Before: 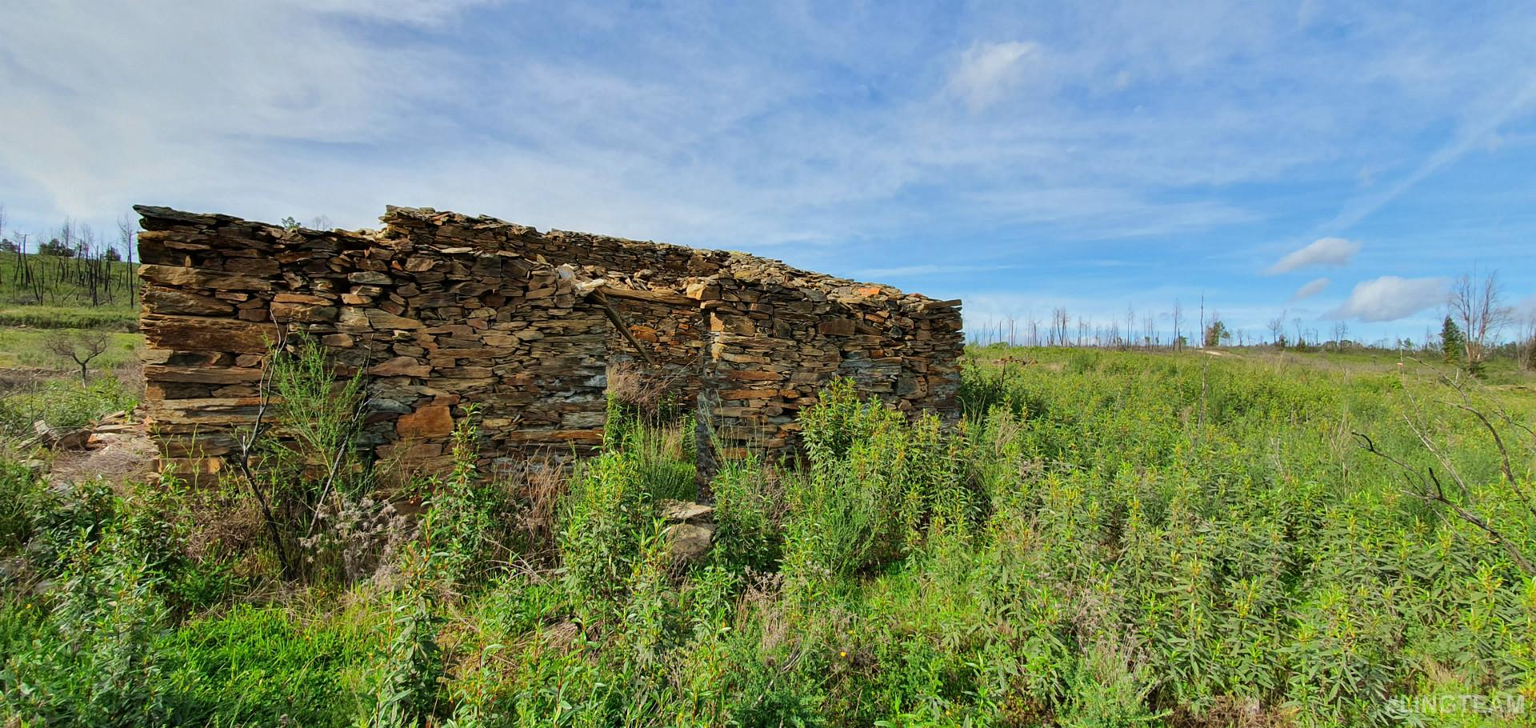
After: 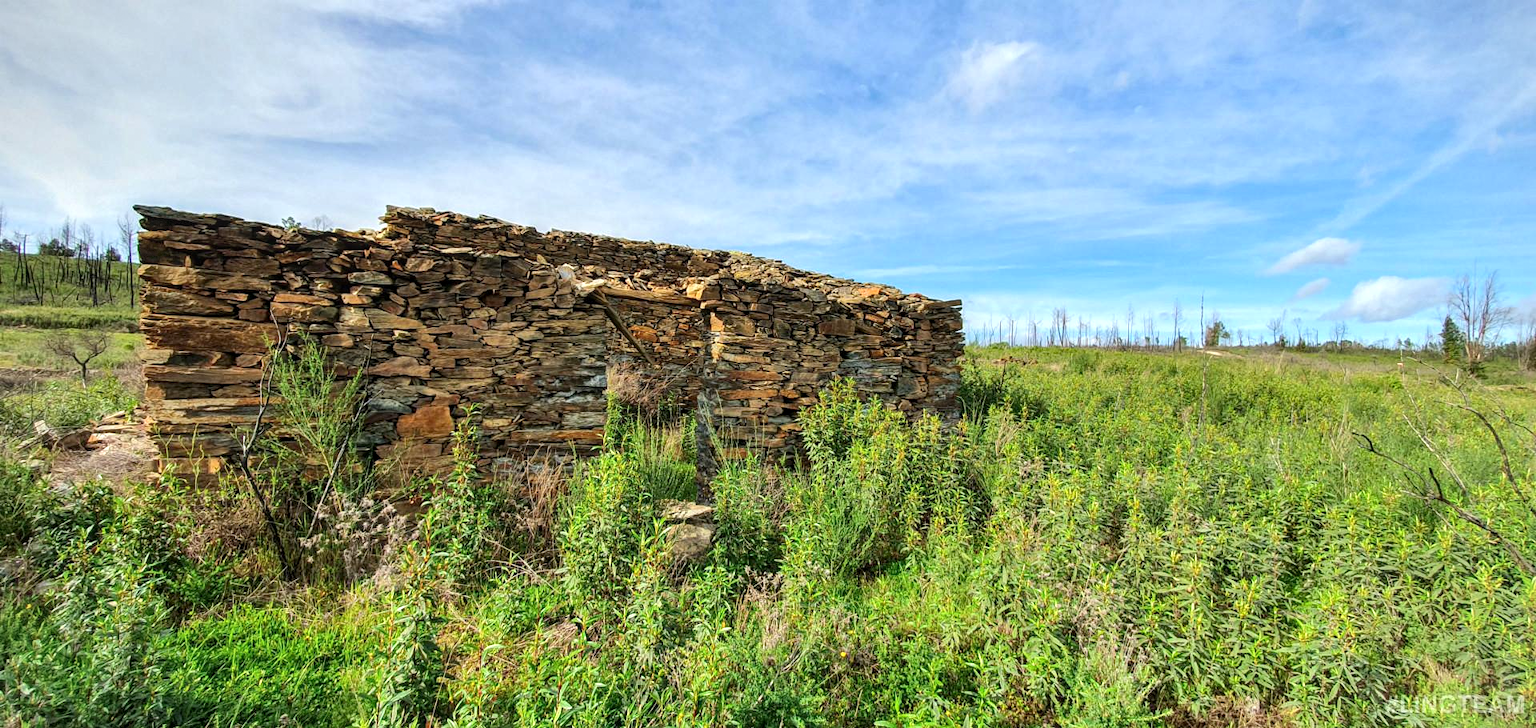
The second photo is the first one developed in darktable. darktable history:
vignetting: fall-off radius 100.64%, width/height ratio 1.343, dithering 8-bit output
exposure: exposure 0.498 EV, compensate highlight preservation false
local contrast: on, module defaults
